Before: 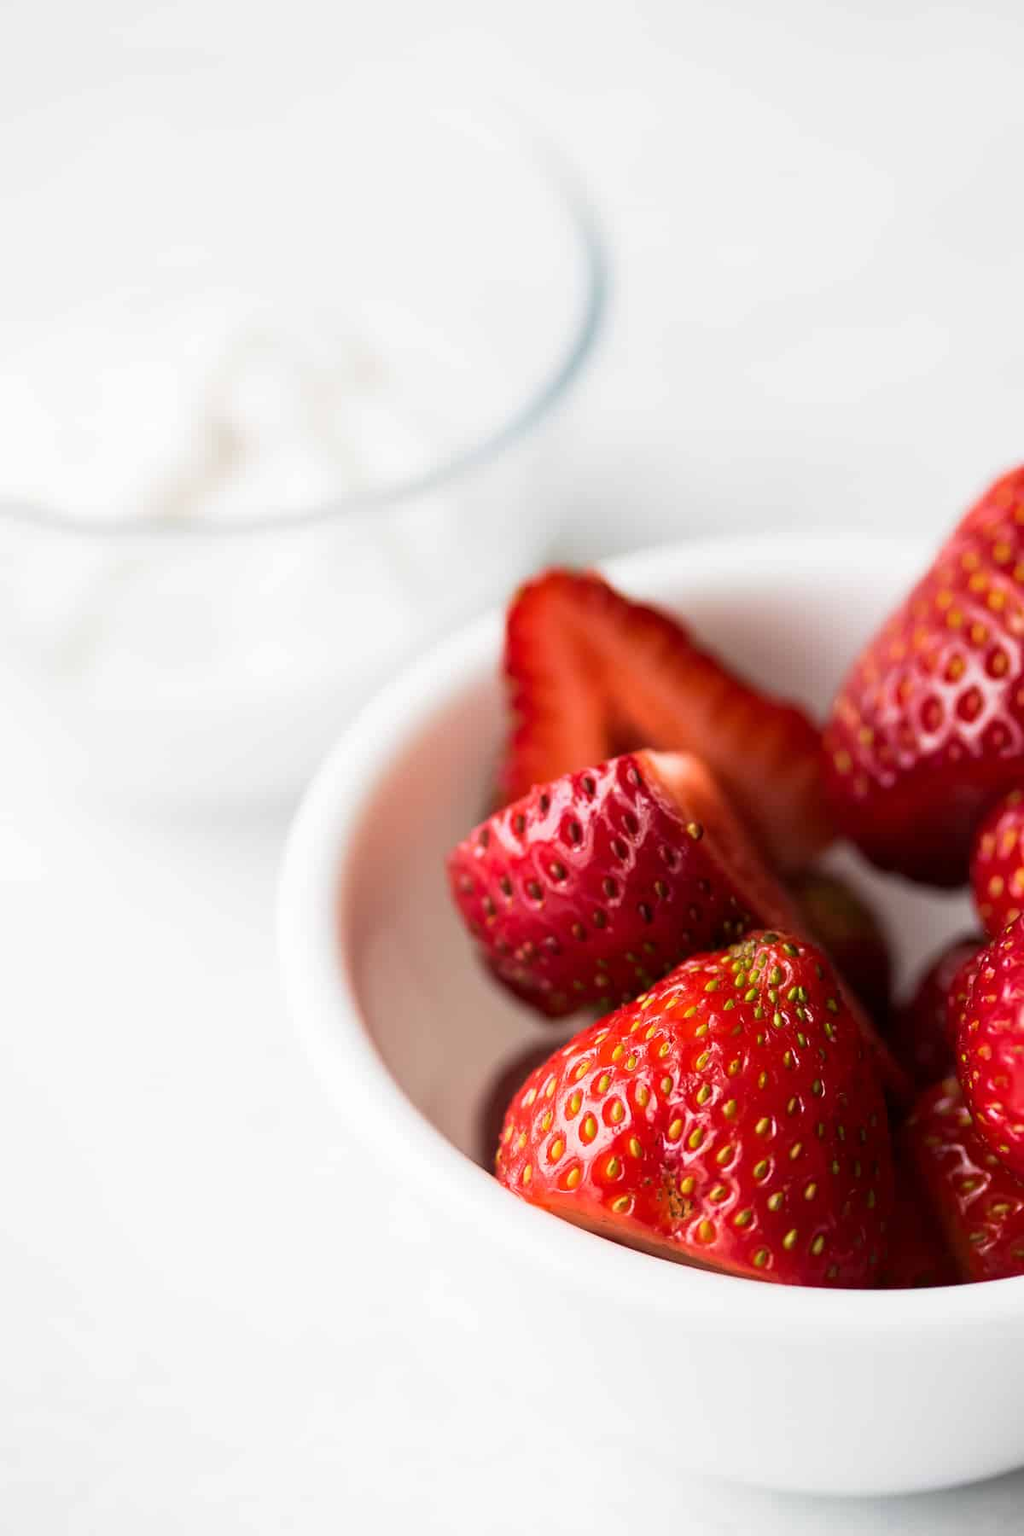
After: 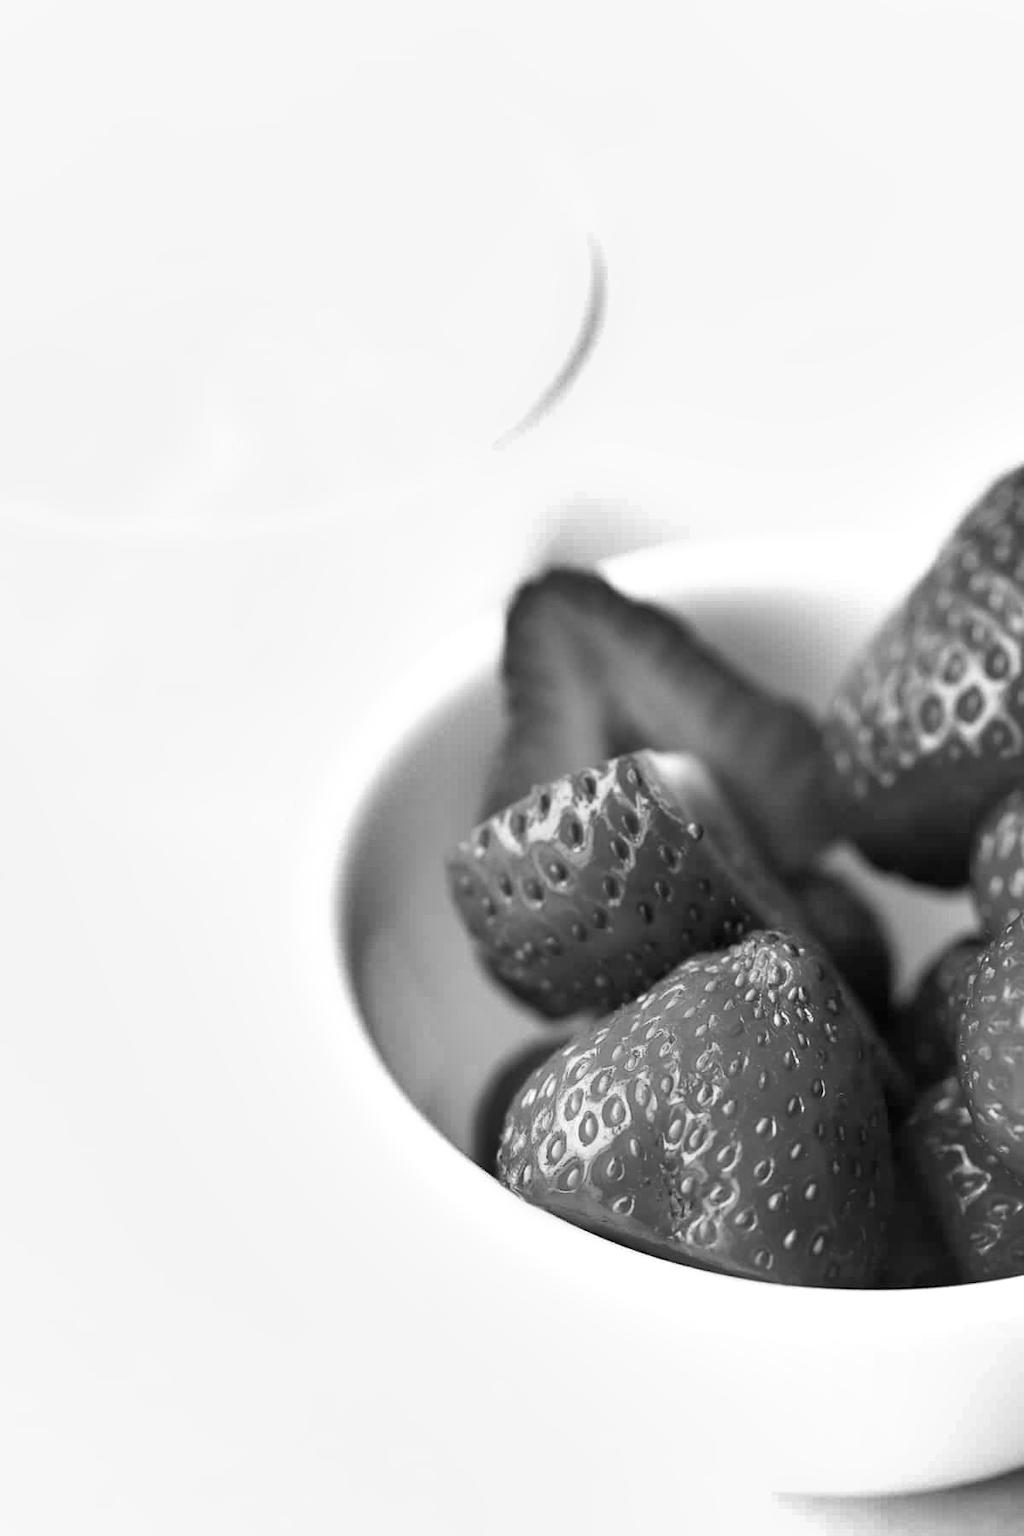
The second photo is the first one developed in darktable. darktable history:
monochrome: a 16.06, b 15.48, size 1
shadows and highlights: shadows 52.42, soften with gaussian
white balance: red 0.926, green 1.003, blue 1.133
exposure: exposure 0.485 EV, compensate highlight preservation false
